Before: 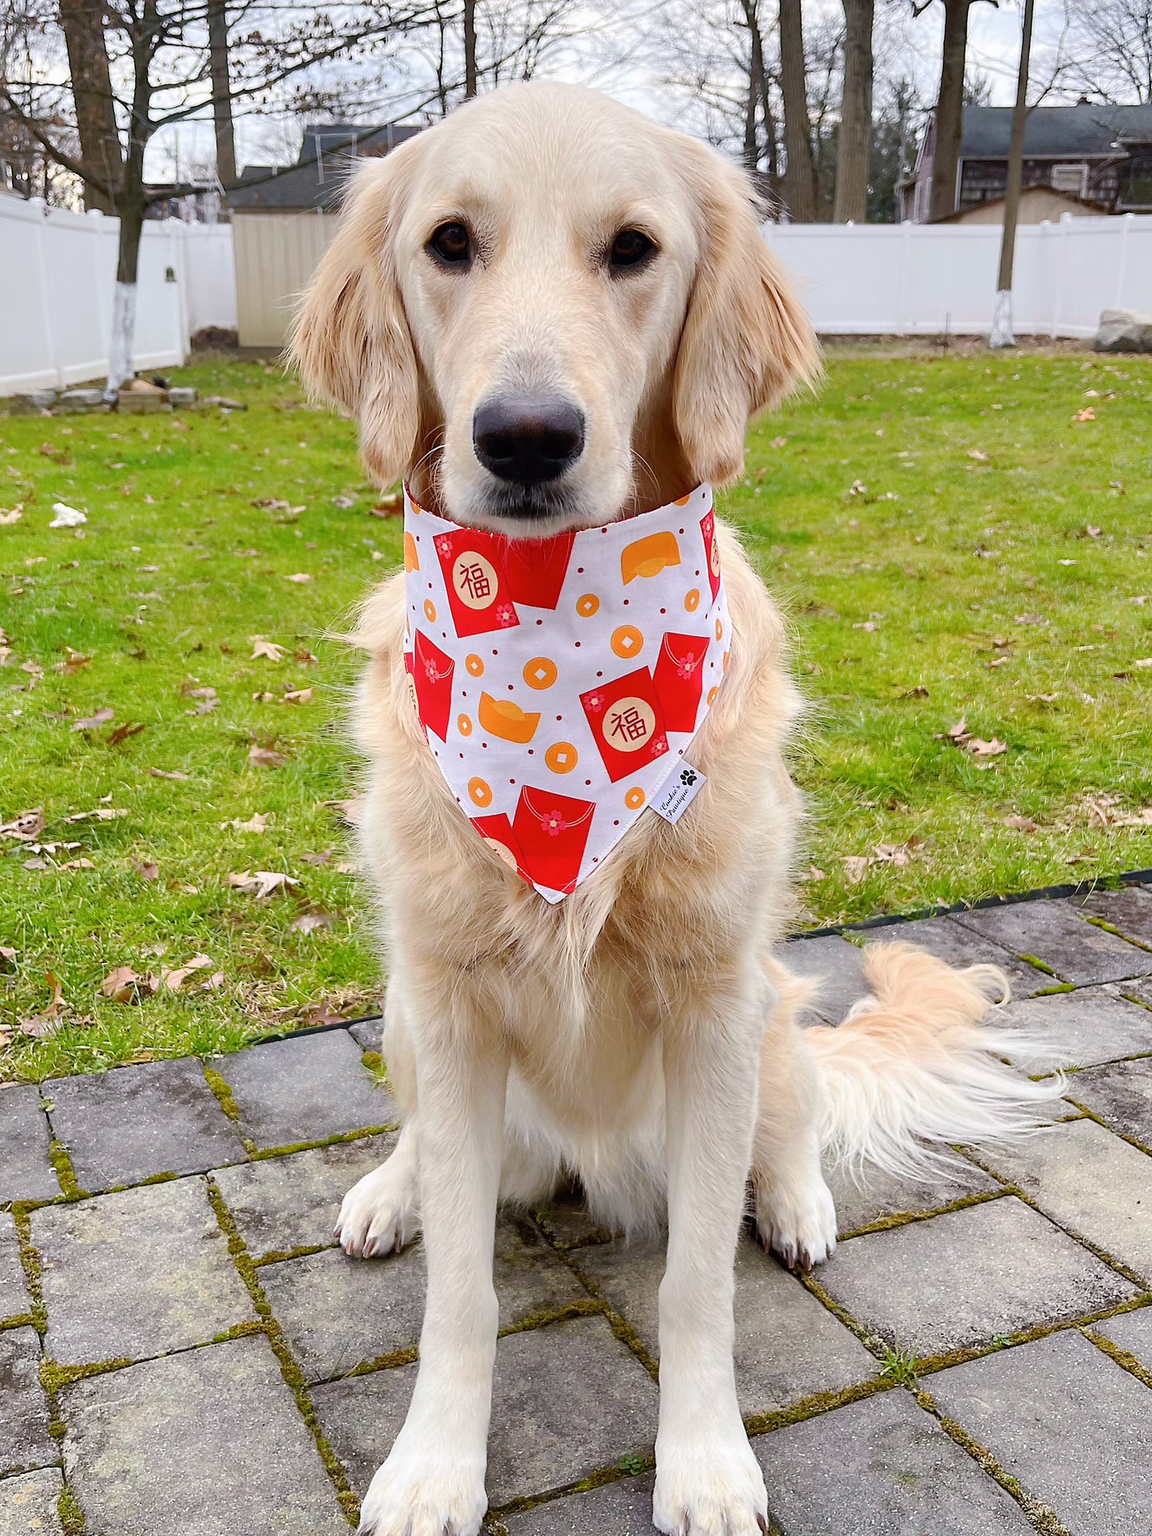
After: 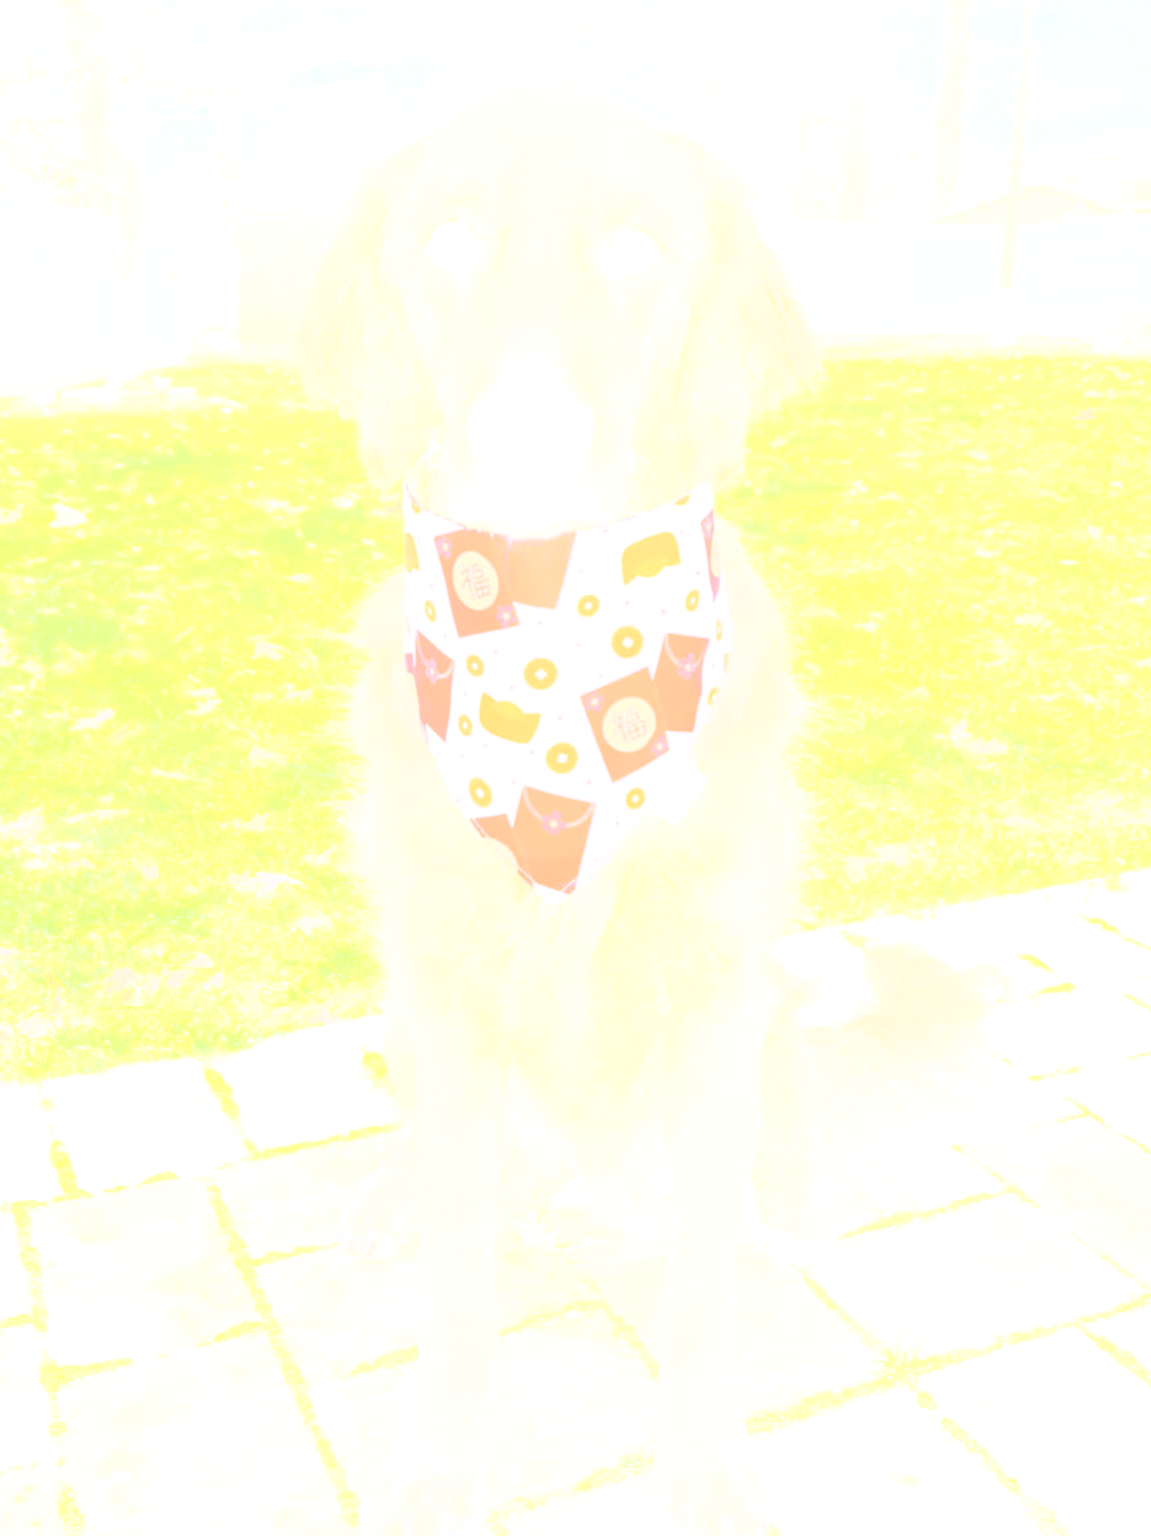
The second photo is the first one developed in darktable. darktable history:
bloom: size 70%, threshold 25%, strength 70% | blend: blend mode multiply, opacity 70%; mask: uniform (no mask)
